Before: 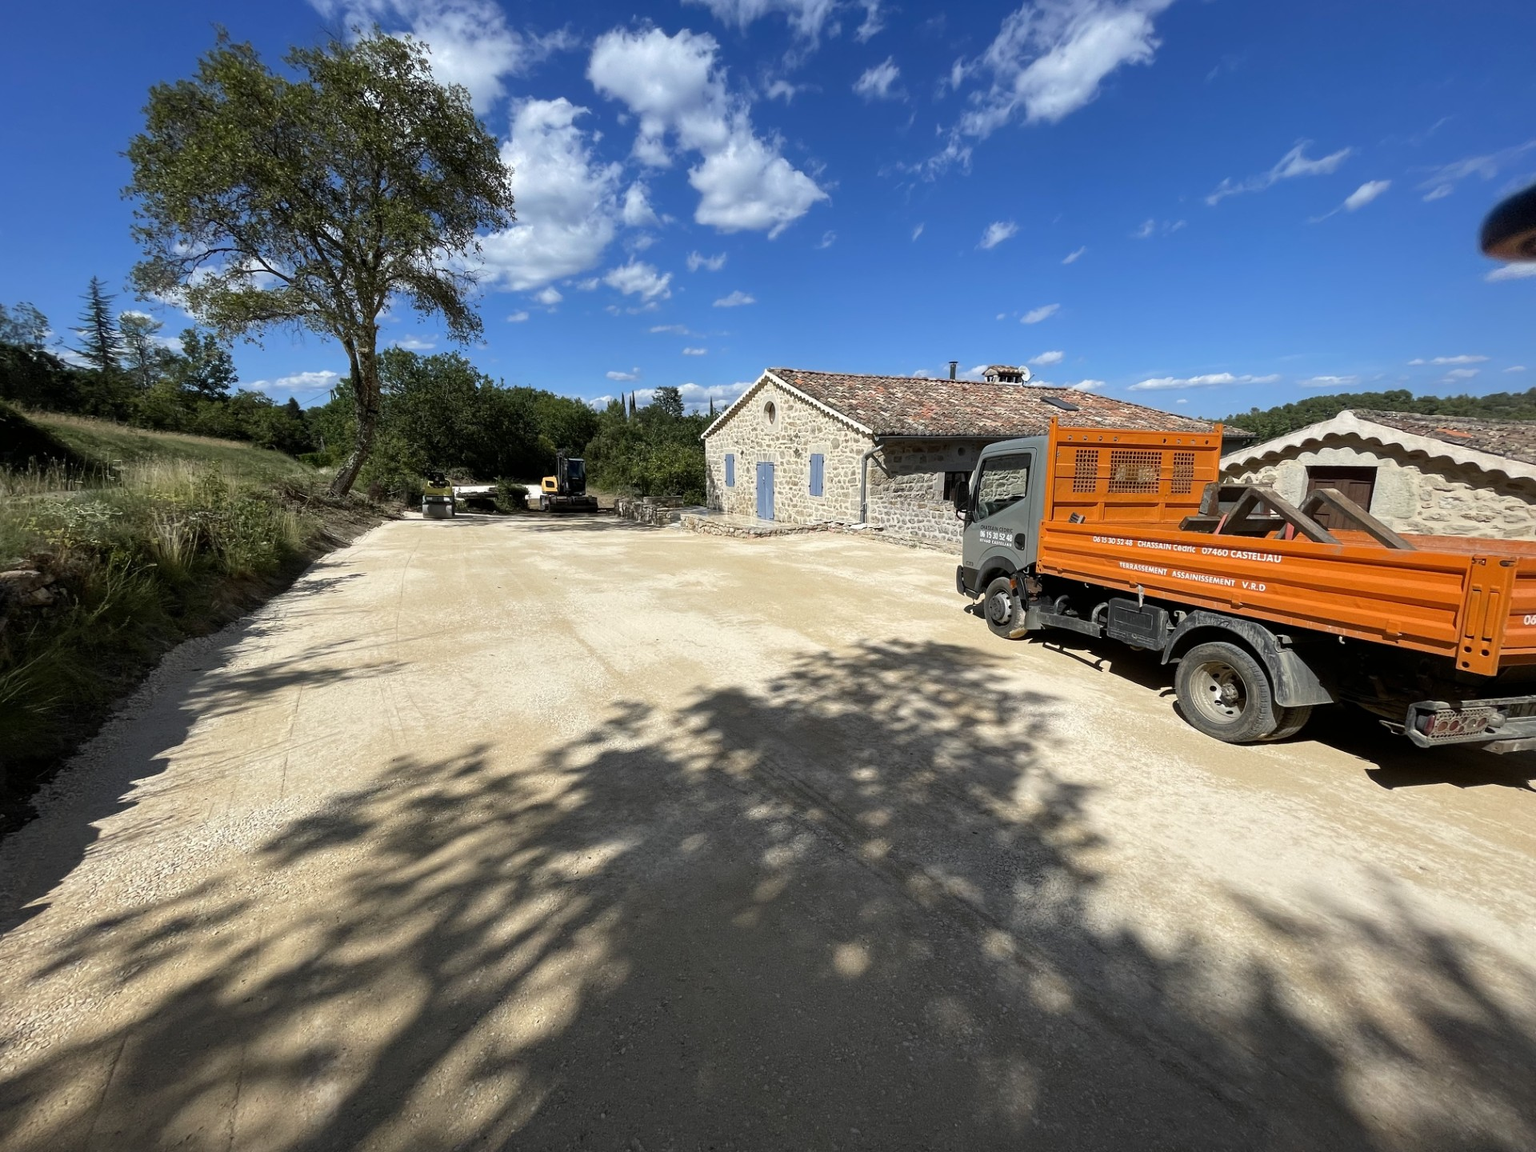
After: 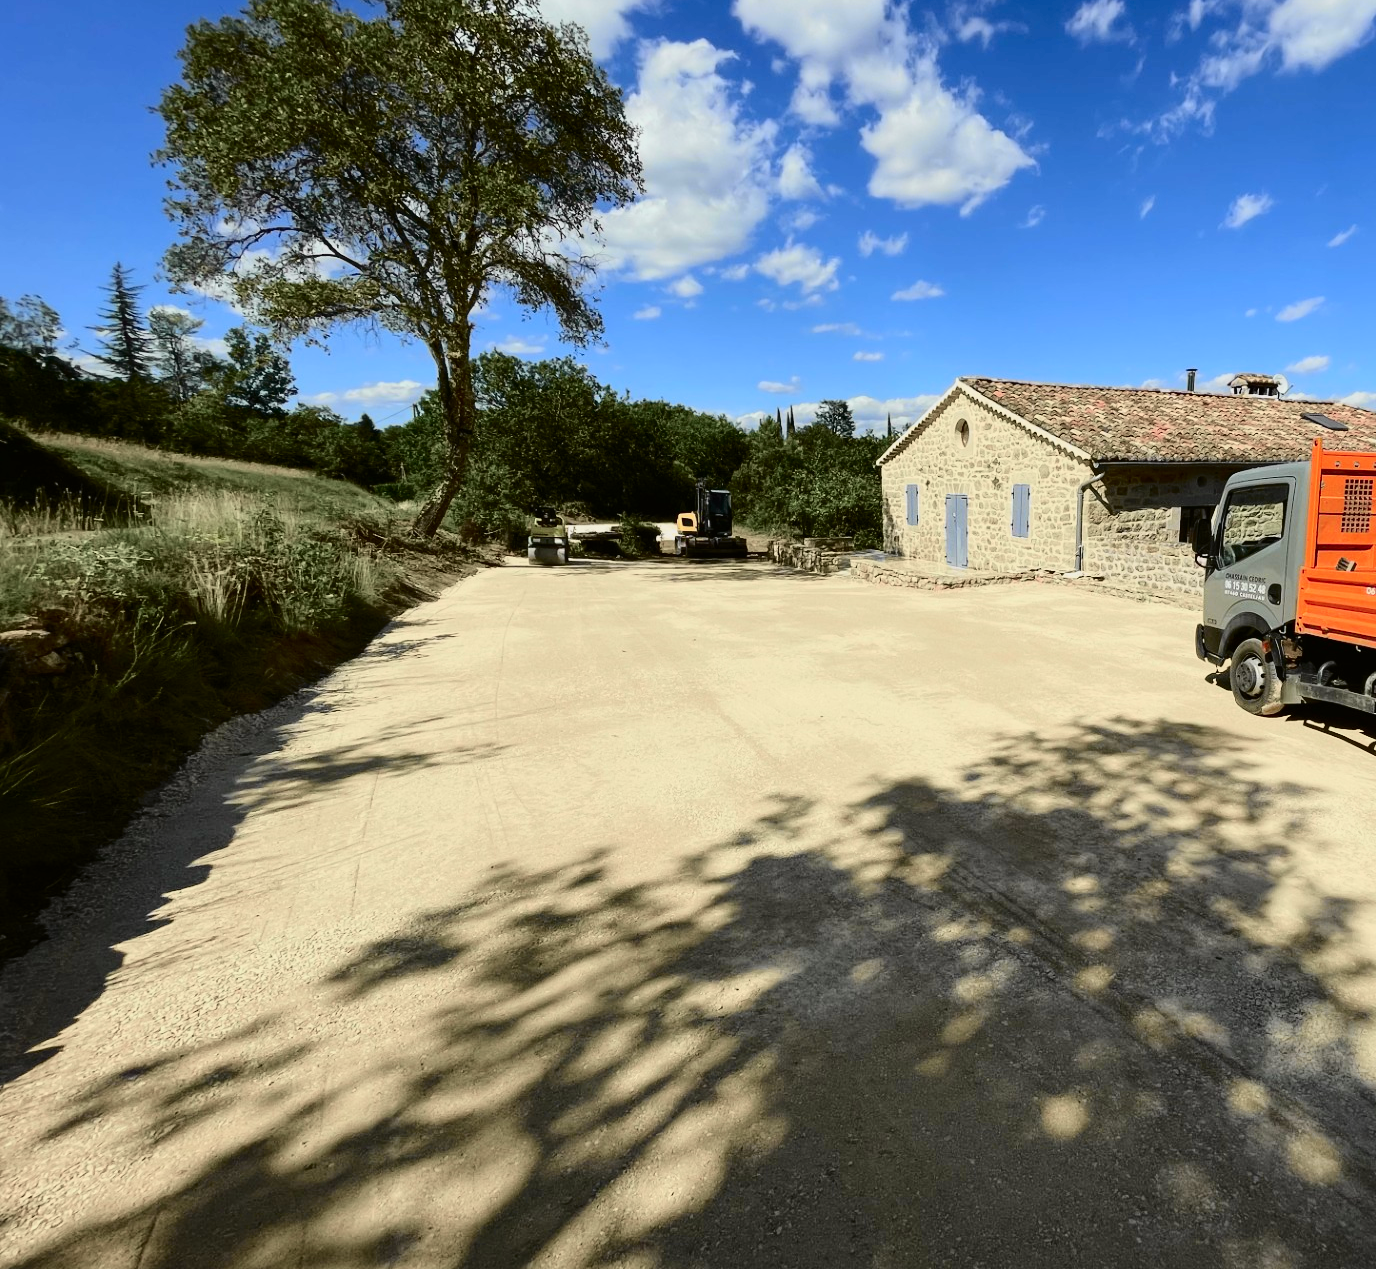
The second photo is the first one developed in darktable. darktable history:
crop: top 5.803%, right 27.864%, bottom 5.804%
tone curve: curves: ch0 [(0, 0.006) (0.184, 0.117) (0.405, 0.46) (0.456, 0.528) (0.634, 0.728) (0.877, 0.89) (0.984, 0.935)]; ch1 [(0, 0) (0.443, 0.43) (0.492, 0.489) (0.566, 0.579) (0.595, 0.625) (0.608, 0.667) (0.65, 0.729) (1, 1)]; ch2 [(0, 0) (0.33, 0.301) (0.421, 0.443) (0.447, 0.489) (0.495, 0.505) (0.537, 0.583) (0.586, 0.591) (0.663, 0.686) (1, 1)], color space Lab, independent channels, preserve colors none
